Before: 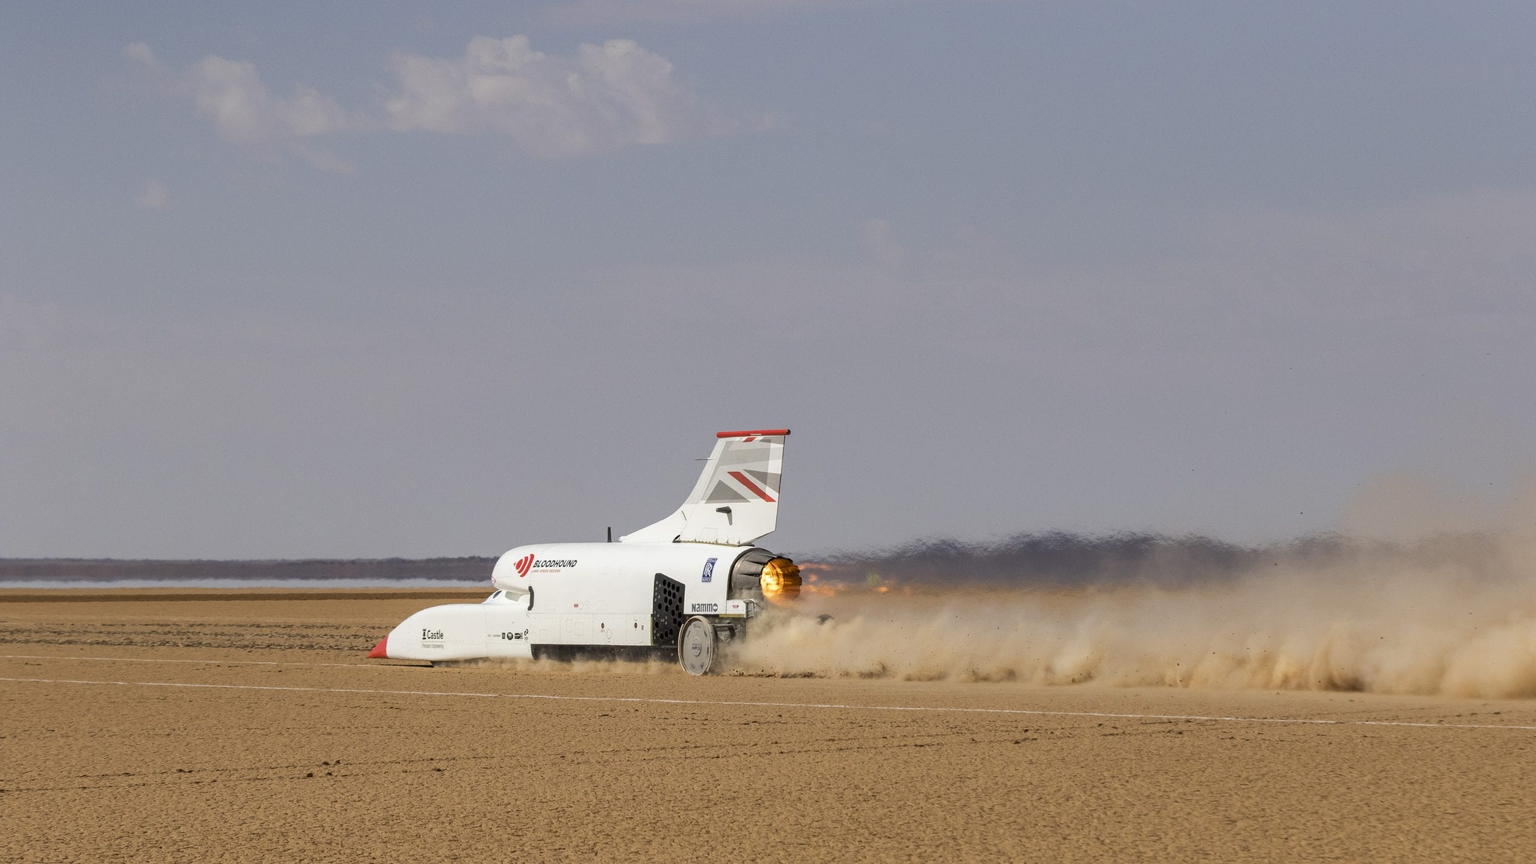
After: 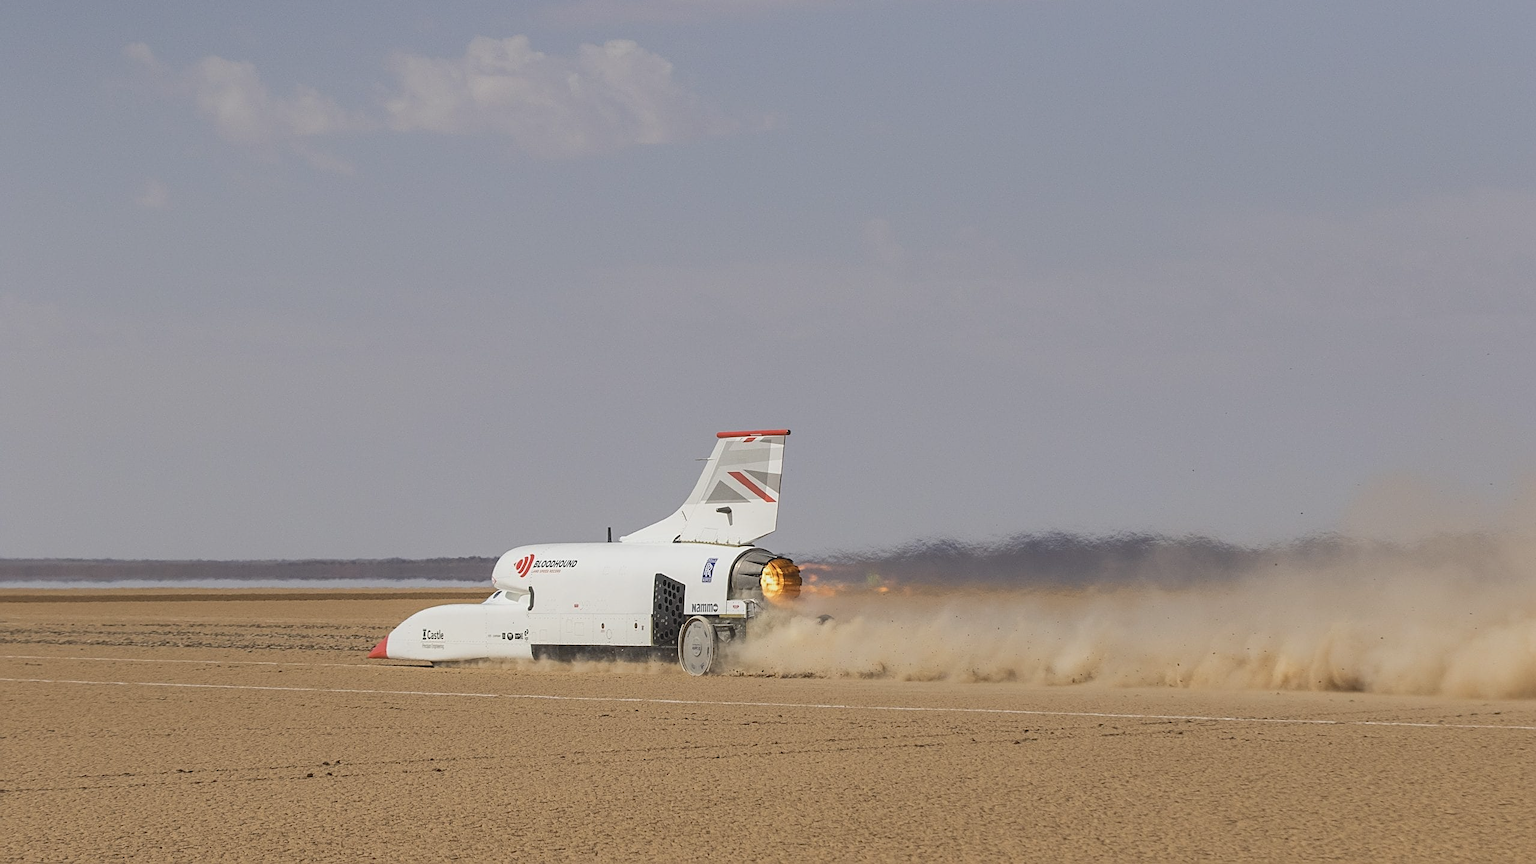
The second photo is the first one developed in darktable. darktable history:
sharpen: amount 0.593
contrast brightness saturation: contrast -0.156, brightness 0.045, saturation -0.128
